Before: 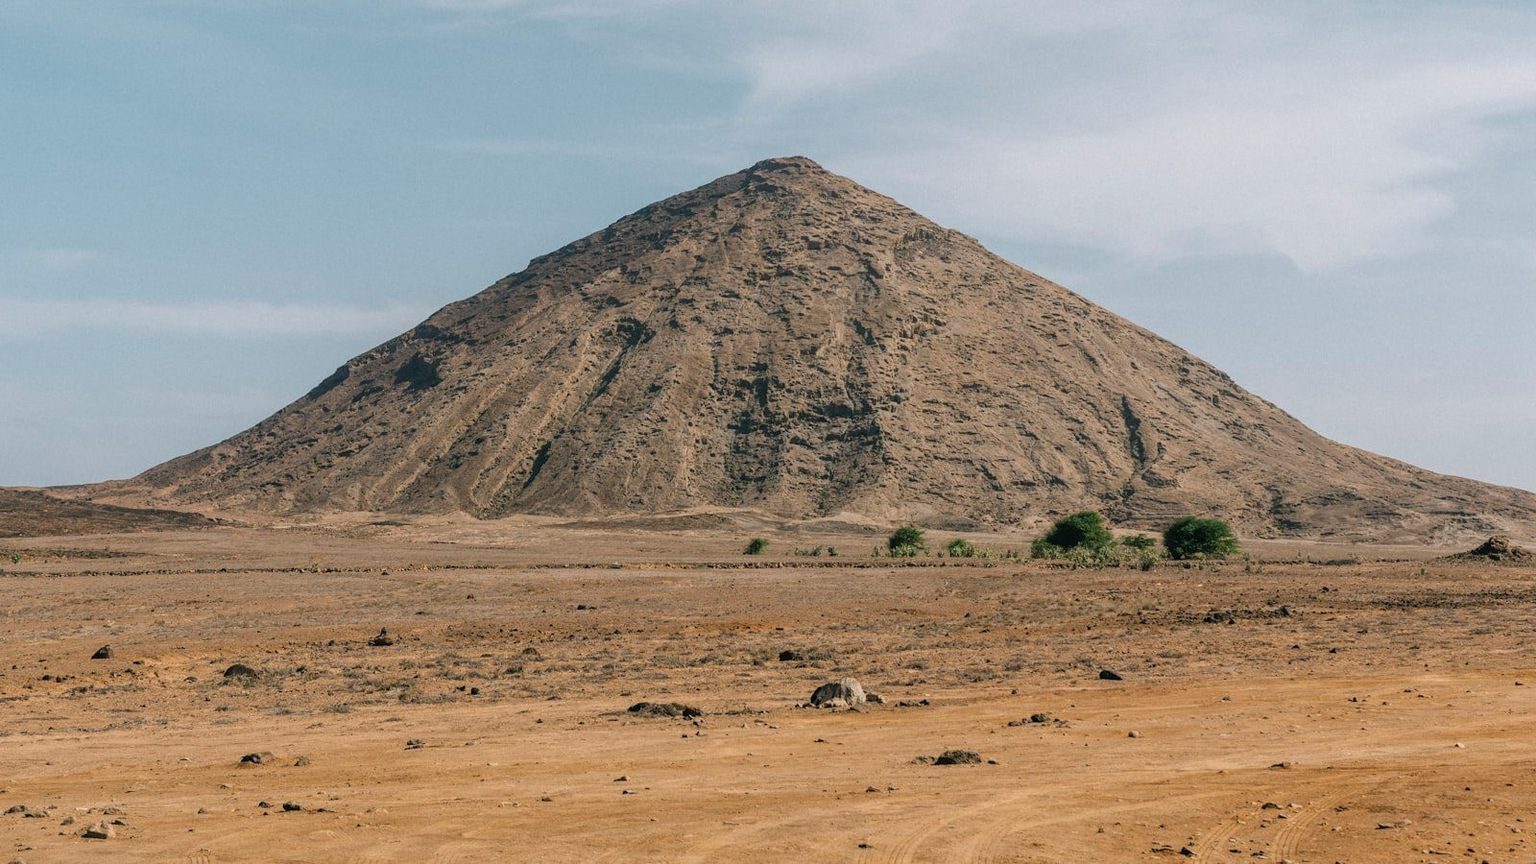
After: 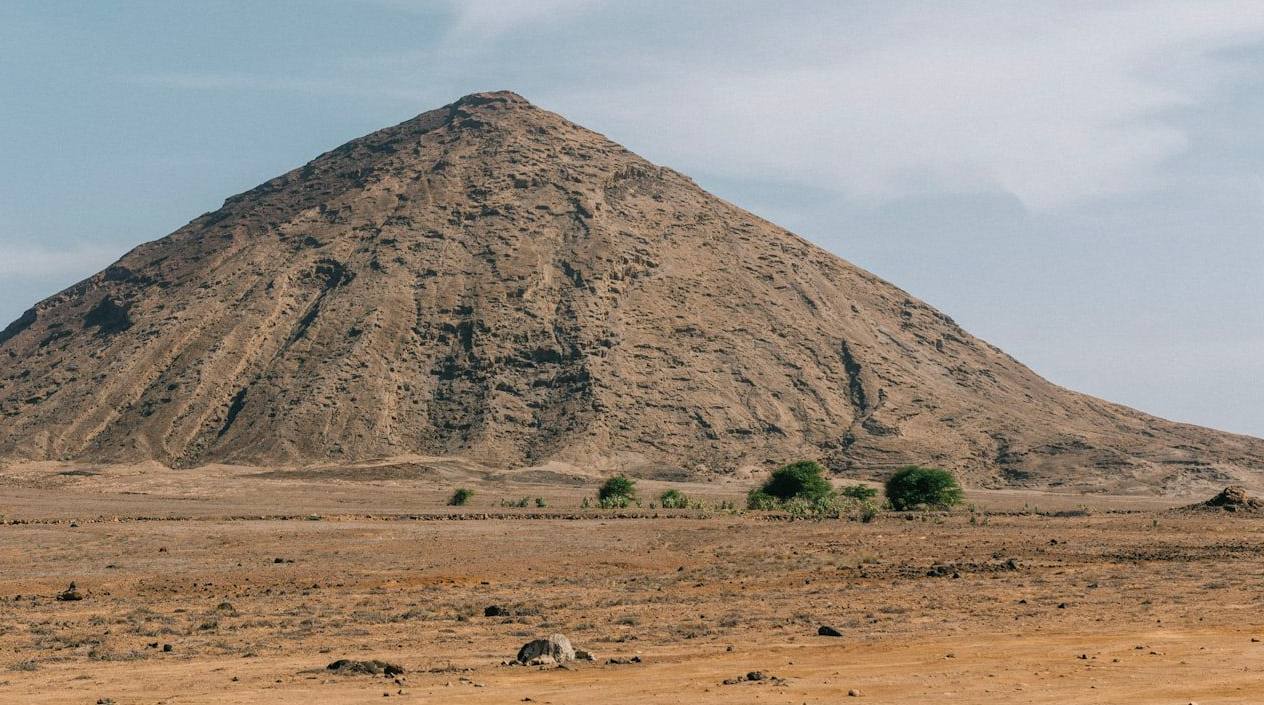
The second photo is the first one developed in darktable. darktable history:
crop and rotate: left 20.498%, top 8.099%, right 0.483%, bottom 13.556%
